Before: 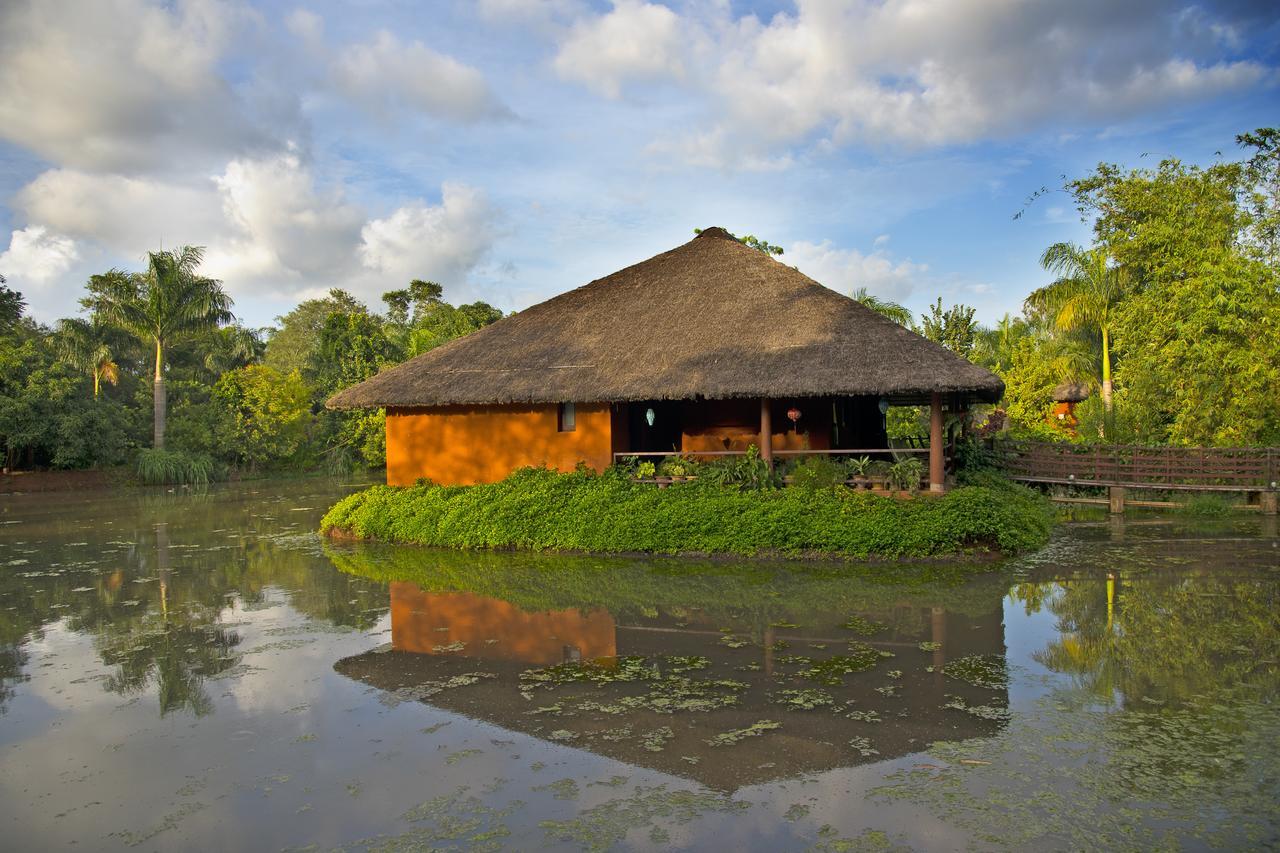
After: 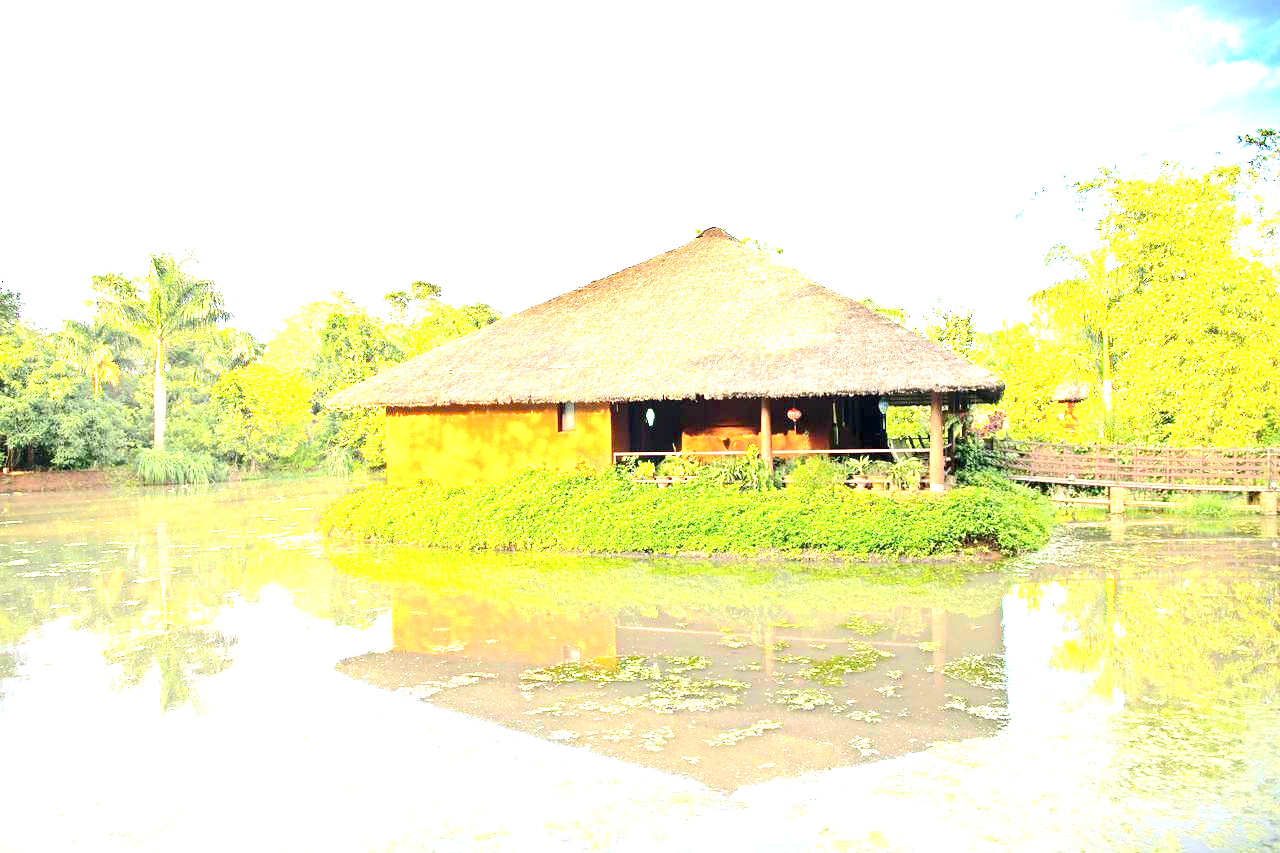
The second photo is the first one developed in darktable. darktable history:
color calibration: illuminant same as pipeline (D50), adaptation XYZ, x 0.345, y 0.358, temperature 5008.37 K
tone equalizer: -8 EV 0.003 EV, -7 EV -0.021 EV, -6 EV 0.025 EV, -5 EV 0.051 EV, -4 EV 0.301 EV, -3 EV 0.636 EV, -2 EV 0.589 EV, -1 EV 0.193 EV, +0 EV 0.053 EV, edges refinement/feathering 500, mask exposure compensation -1.57 EV, preserve details no
exposure: exposure 3.036 EV, compensate highlight preservation false
contrast brightness saturation: contrast 0.052
